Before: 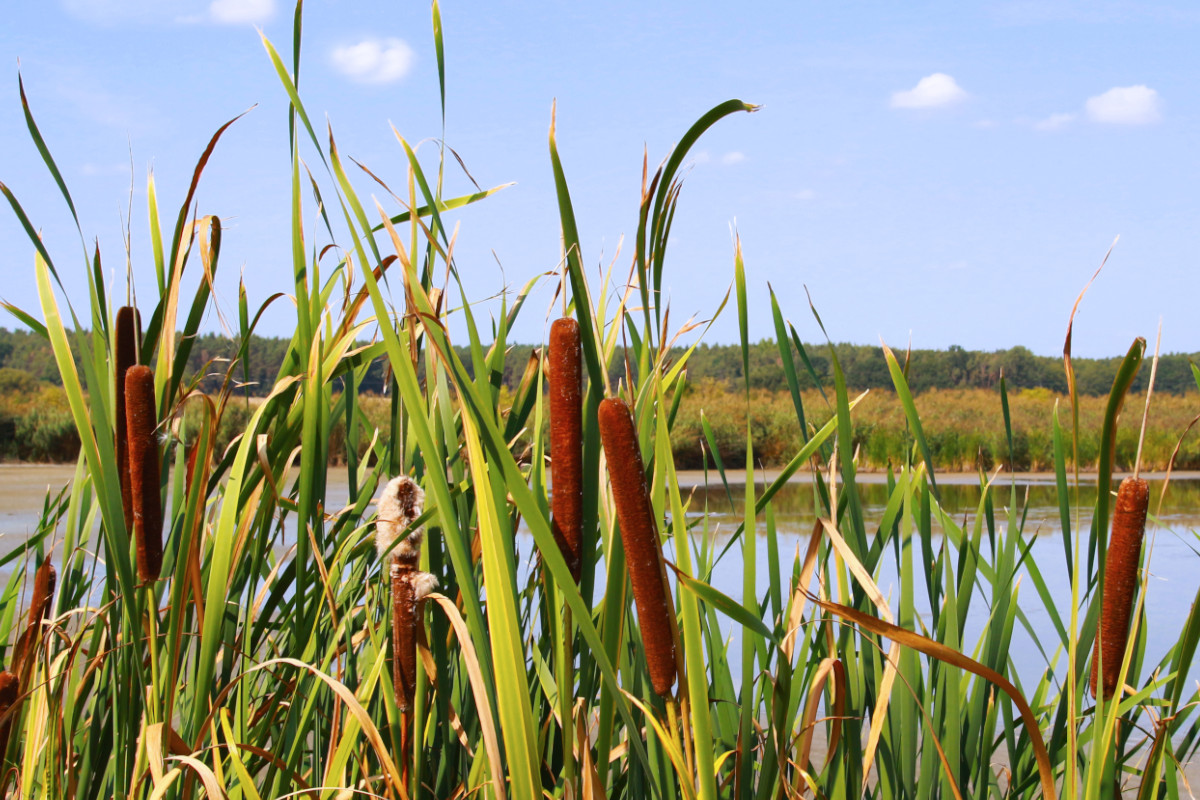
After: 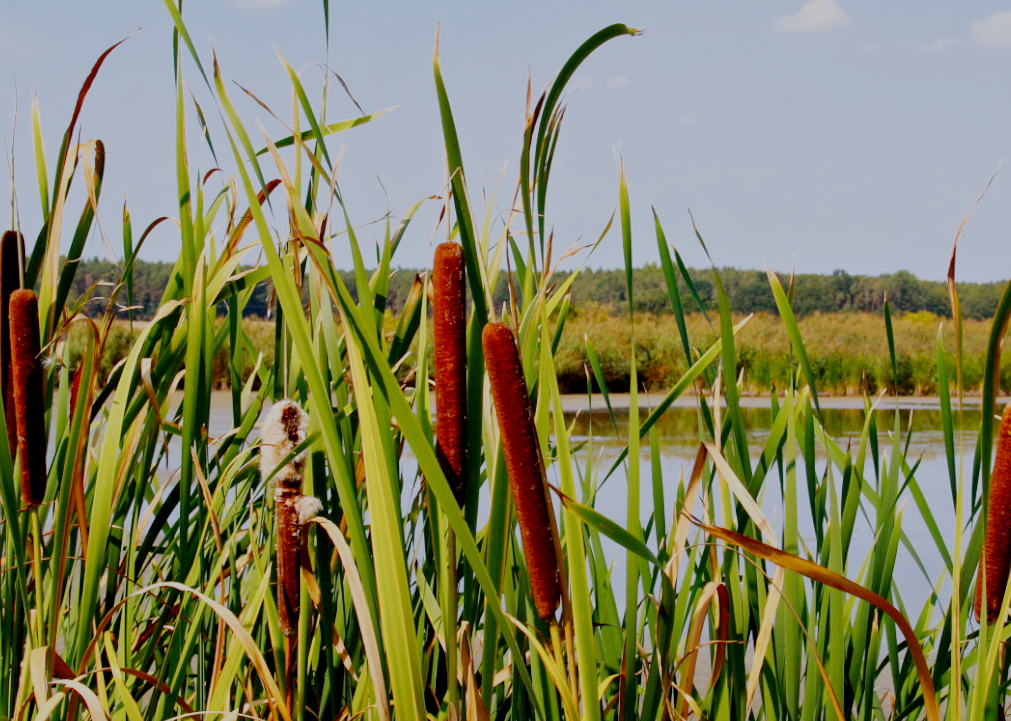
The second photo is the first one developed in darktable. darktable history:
filmic rgb: middle gray luminance 18.19%, black relative exposure -7.54 EV, white relative exposure 8.48 EV, target black luminance 0%, hardness 2.23, latitude 17.53%, contrast 0.89, highlights saturation mix 5.63%, shadows ↔ highlights balance 10.98%, preserve chrominance no, color science v5 (2021)
crop and rotate: left 9.679%, top 9.513%, right 5.989%, bottom 0.263%
local contrast: mode bilateral grid, contrast 27, coarseness 16, detail 116%, midtone range 0.2
